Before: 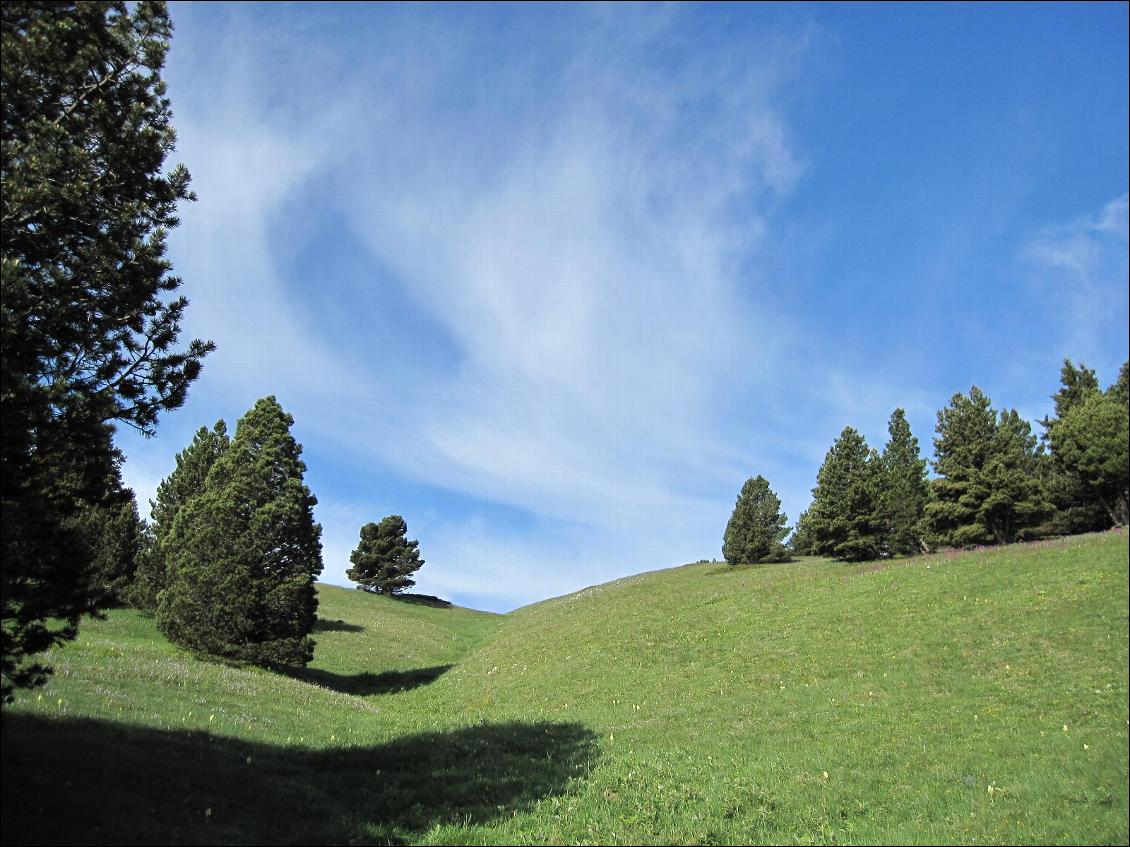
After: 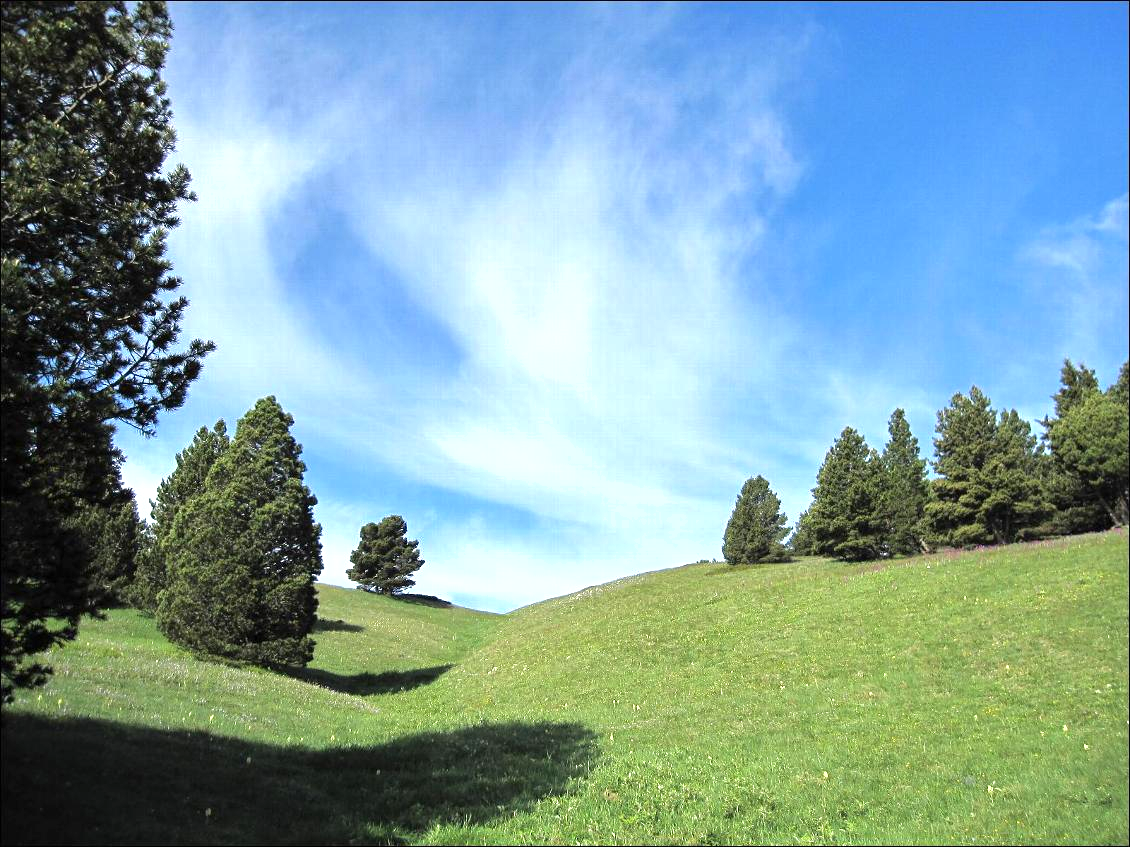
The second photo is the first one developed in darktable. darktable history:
exposure: exposure 0.785 EV, compensate highlight preservation false
shadows and highlights: shadows -20, white point adjustment -2, highlights -35
